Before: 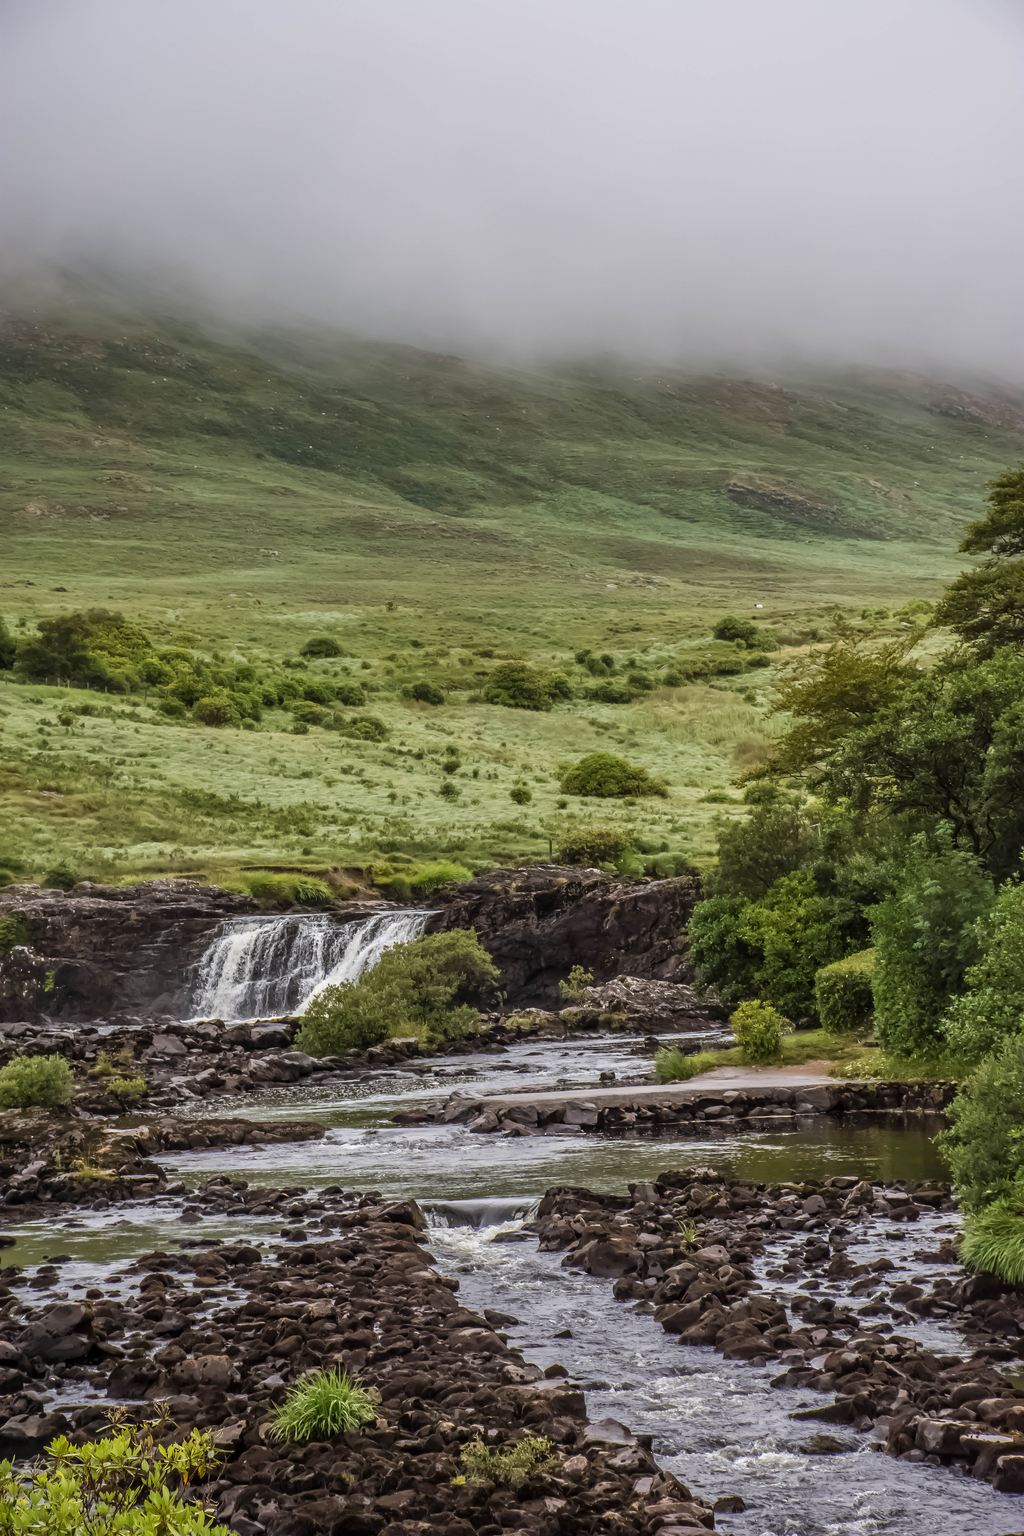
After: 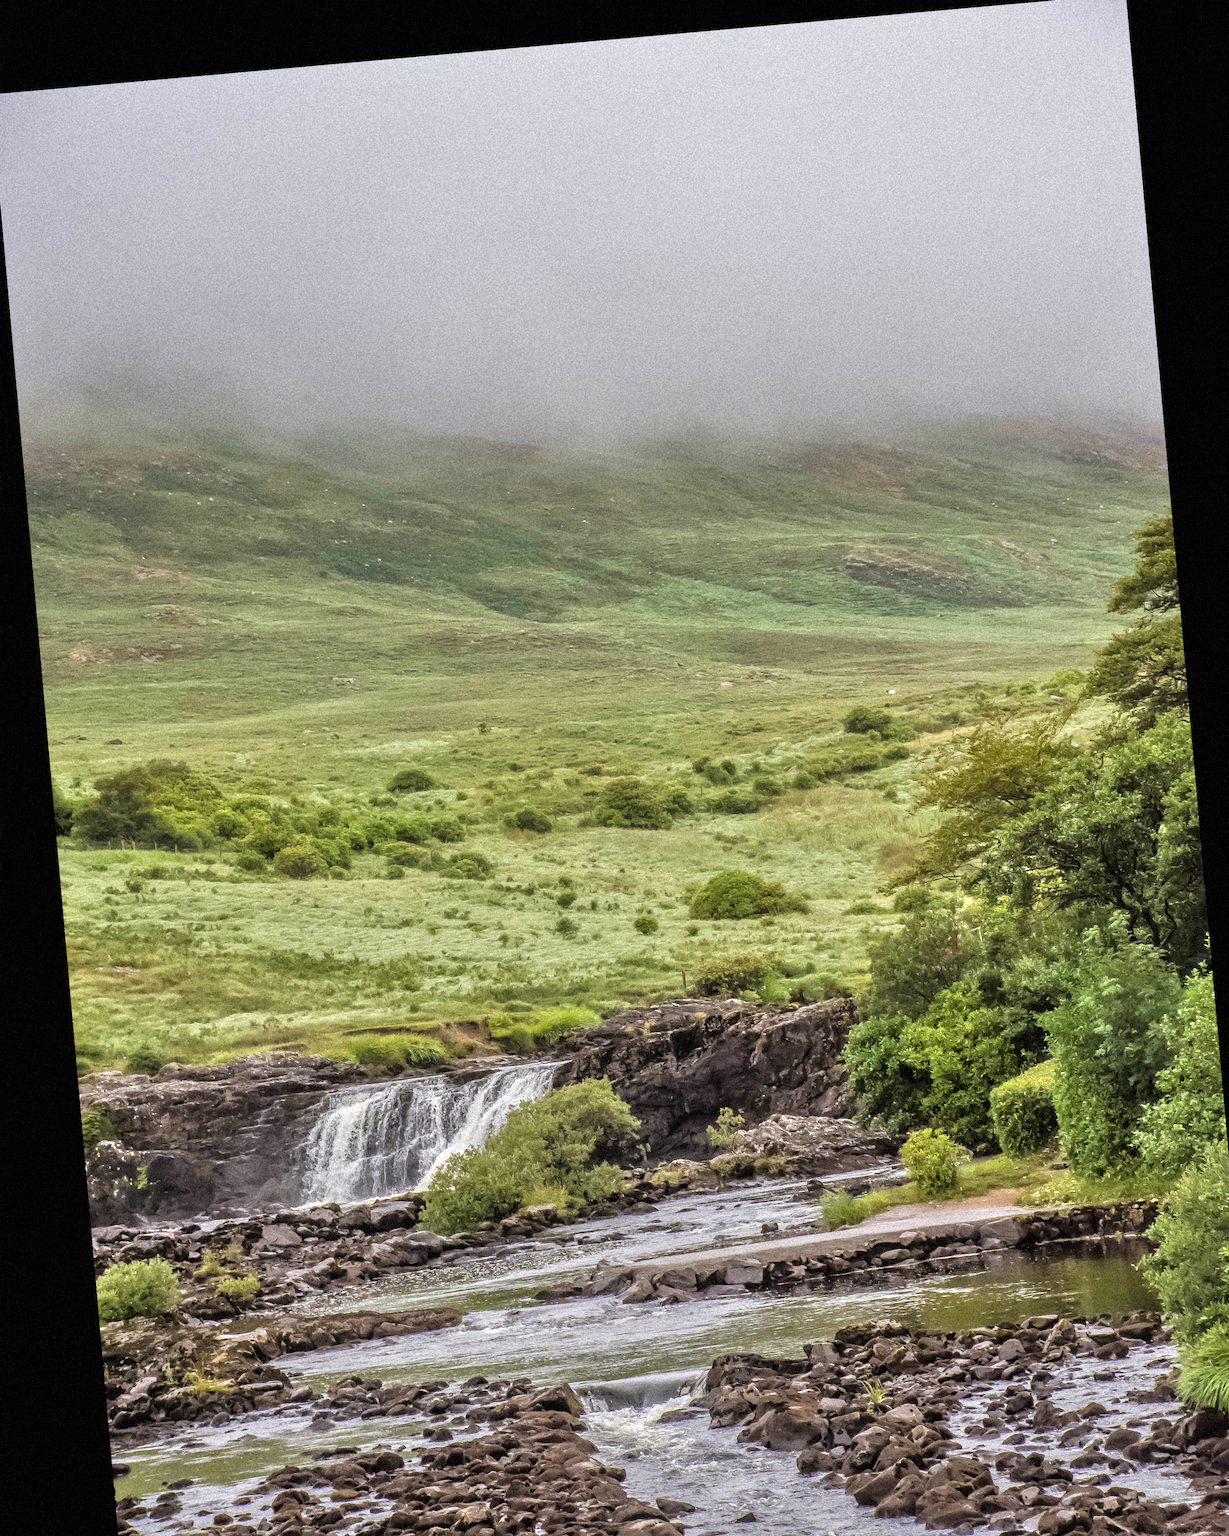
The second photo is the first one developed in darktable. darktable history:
crop and rotate: angle 0.2°, left 0.275%, right 3.127%, bottom 14.18%
grain: strength 35%, mid-tones bias 0%
tone equalizer: -7 EV 0.15 EV, -6 EV 0.6 EV, -5 EV 1.15 EV, -4 EV 1.33 EV, -3 EV 1.15 EV, -2 EV 0.6 EV, -1 EV 0.15 EV, mask exposure compensation -0.5 EV
rotate and perspective: rotation -4.86°, automatic cropping off
